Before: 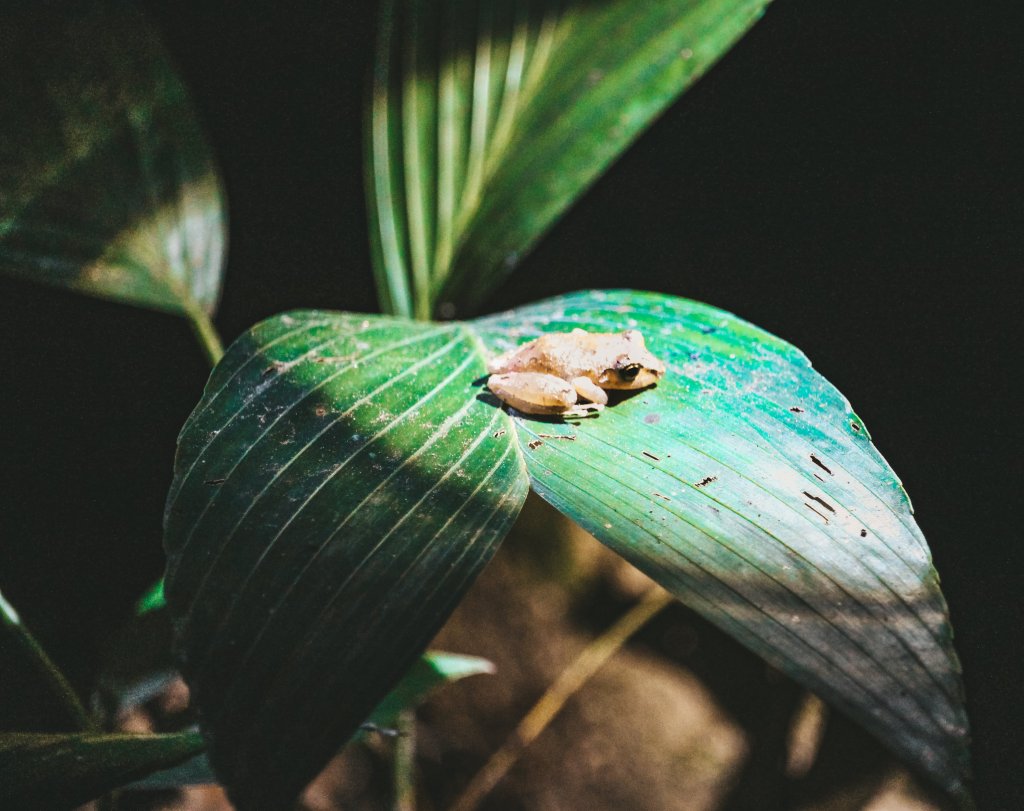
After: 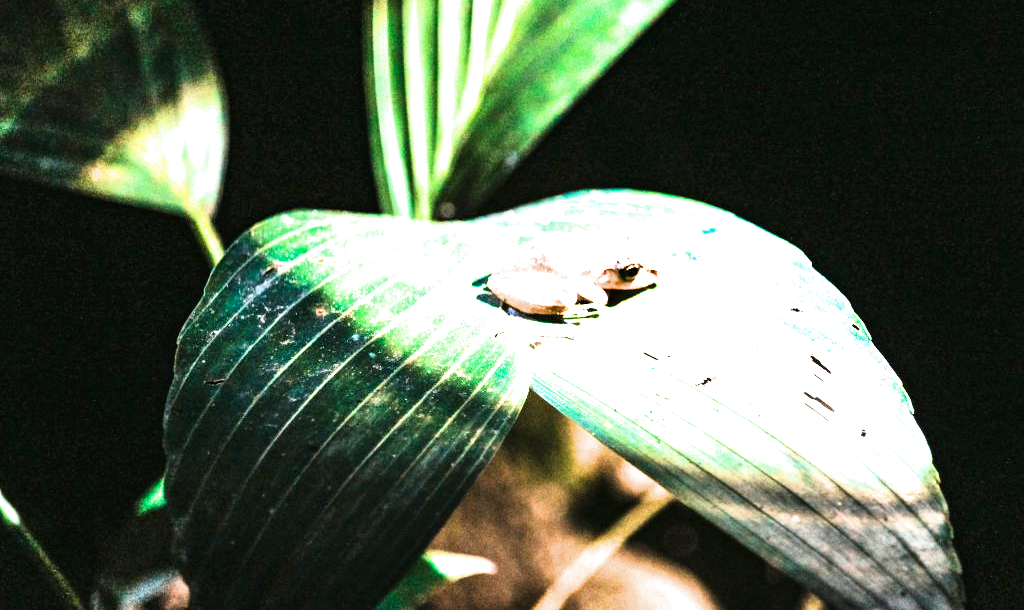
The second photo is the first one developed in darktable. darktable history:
contrast brightness saturation: brightness -0.248, saturation 0.195
filmic rgb: black relative exposure -8.22 EV, white relative exposure 2.2 EV, target white luminance 99.99%, hardness 7.05, latitude 74.59%, contrast 1.323, highlights saturation mix -2.07%, shadows ↔ highlights balance 29.65%
crop and rotate: top 12.507%, bottom 12.237%
tone equalizer: -7 EV 0.141 EV, -6 EV 0.592 EV, -5 EV 1.17 EV, -4 EV 1.29 EV, -3 EV 1.15 EV, -2 EV 0.6 EV, -1 EV 0.157 EV, edges refinement/feathering 500, mask exposure compensation -1.57 EV, preserve details no
exposure: black level correction 0, exposure 1 EV, compensate exposure bias true, compensate highlight preservation false
